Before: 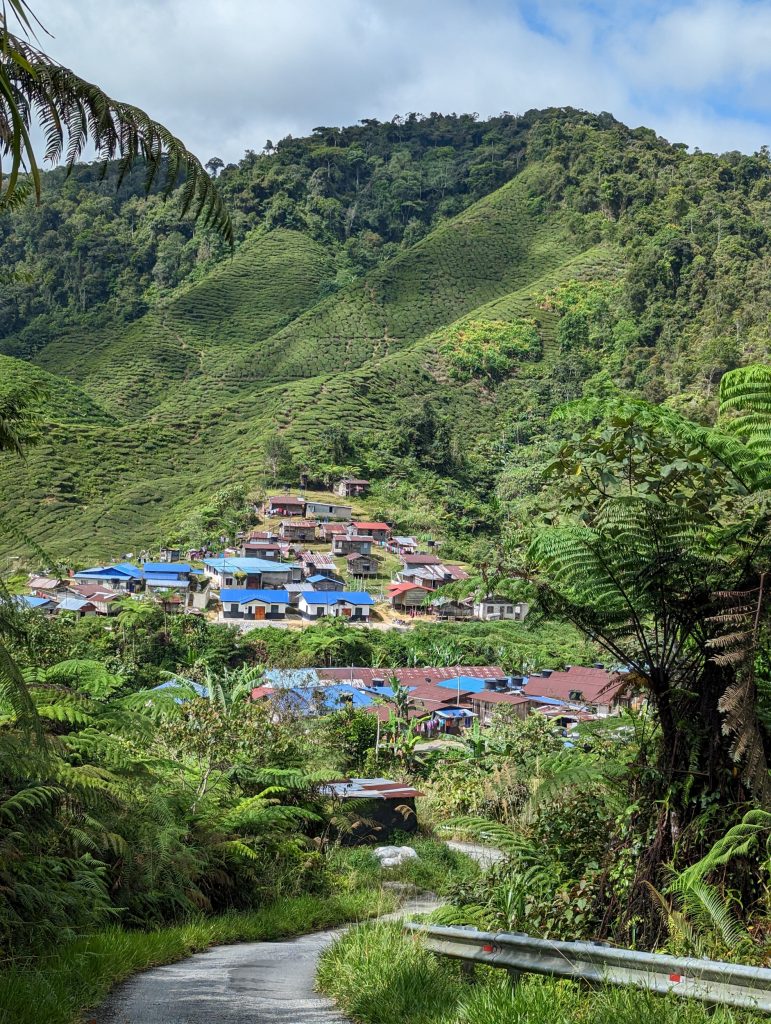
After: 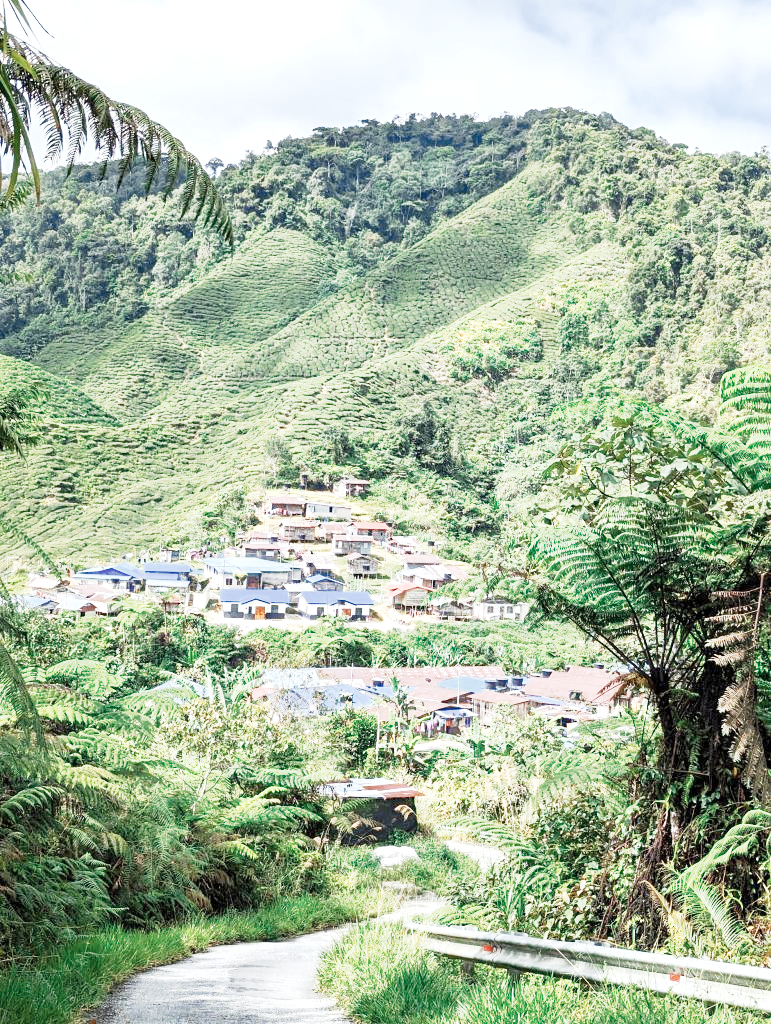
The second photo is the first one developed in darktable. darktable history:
tone curve: curves: ch0 [(0, 0) (0.003, 0.003) (0.011, 0.012) (0.025, 0.028) (0.044, 0.049) (0.069, 0.091) (0.1, 0.144) (0.136, 0.21) (0.177, 0.277) (0.224, 0.352) (0.277, 0.433) (0.335, 0.523) (0.399, 0.613) (0.468, 0.702) (0.543, 0.79) (0.623, 0.867) (0.709, 0.916) (0.801, 0.946) (0.898, 0.972) (1, 1)], preserve colors none
exposure: exposure 1.071 EV, compensate exposure bias true, compensate highlight preservation false
color zones: curves: ch0 [(0, 0.5) (0.125, 0.4) (0.25, 0.5) (0.375, 0.4) (0.5, 0.4) (0.625, 0.35) (0.75, 0.35) (0.875, 0.5)]; ch1 [(0, 0.35) (0.125, 0.45) (0.25, 0.35) (0.375, 0.35) (0.5, 0.35) (0.625, 0.35) (0.75, 0.45) (0.875, 0.35)]; ch2 [(0, 0.6) (0.125, 0.5) (0.25, 0.5) (0.375, 0.6) (0.5, 0.6) (0.625, 0.5) (0.75, 0.5) (0.875, 0.5)]
